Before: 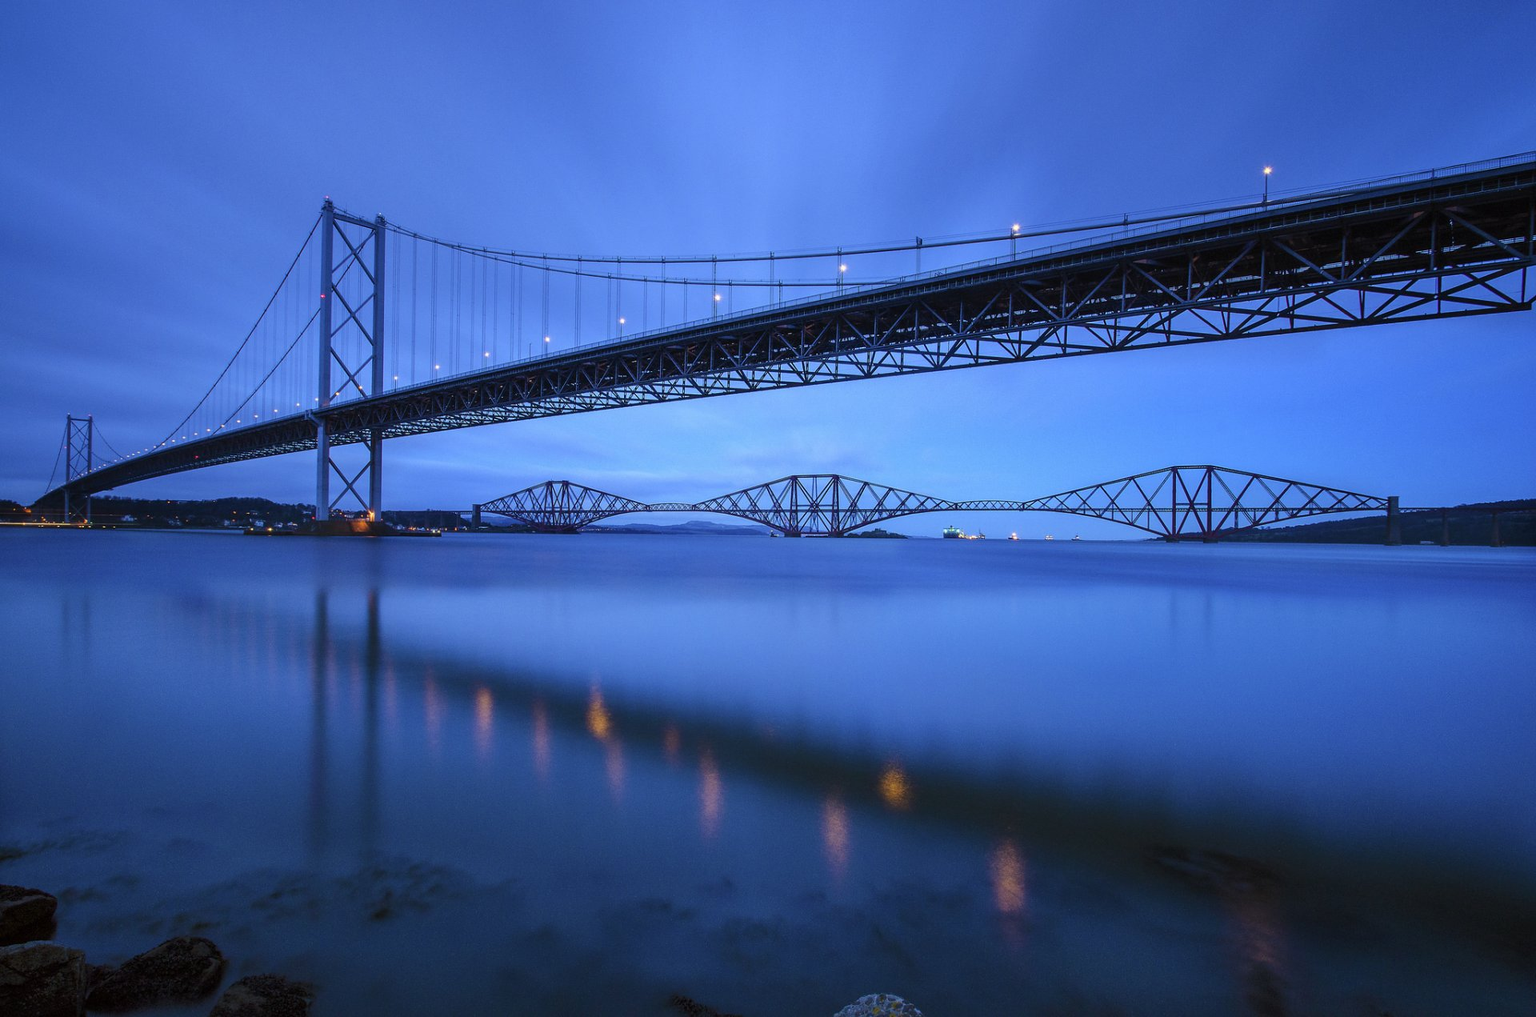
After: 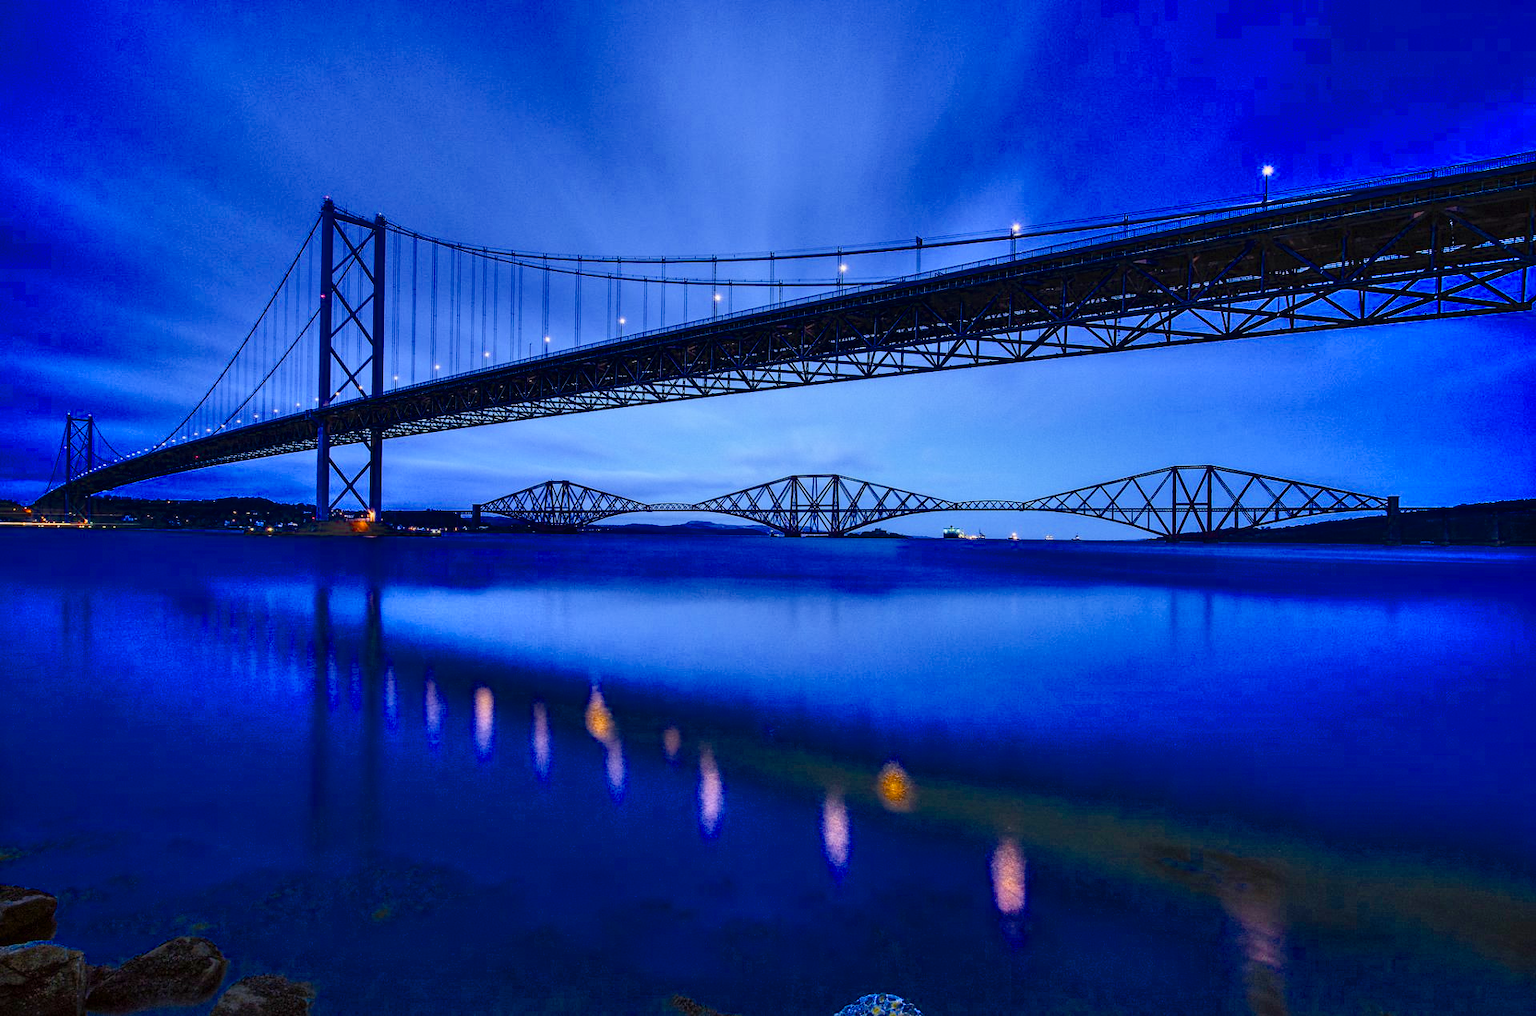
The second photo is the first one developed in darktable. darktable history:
shadows and highlights: soften with gaussian
color balance rgb: perceptual saturation grading › global saturation 20%, perceptual saturation grading › highlights -24.901%, perceptual saturation grading › shadows 25.03%, global vibrance 6.847%, saturation formula JzAzBz (2021)
